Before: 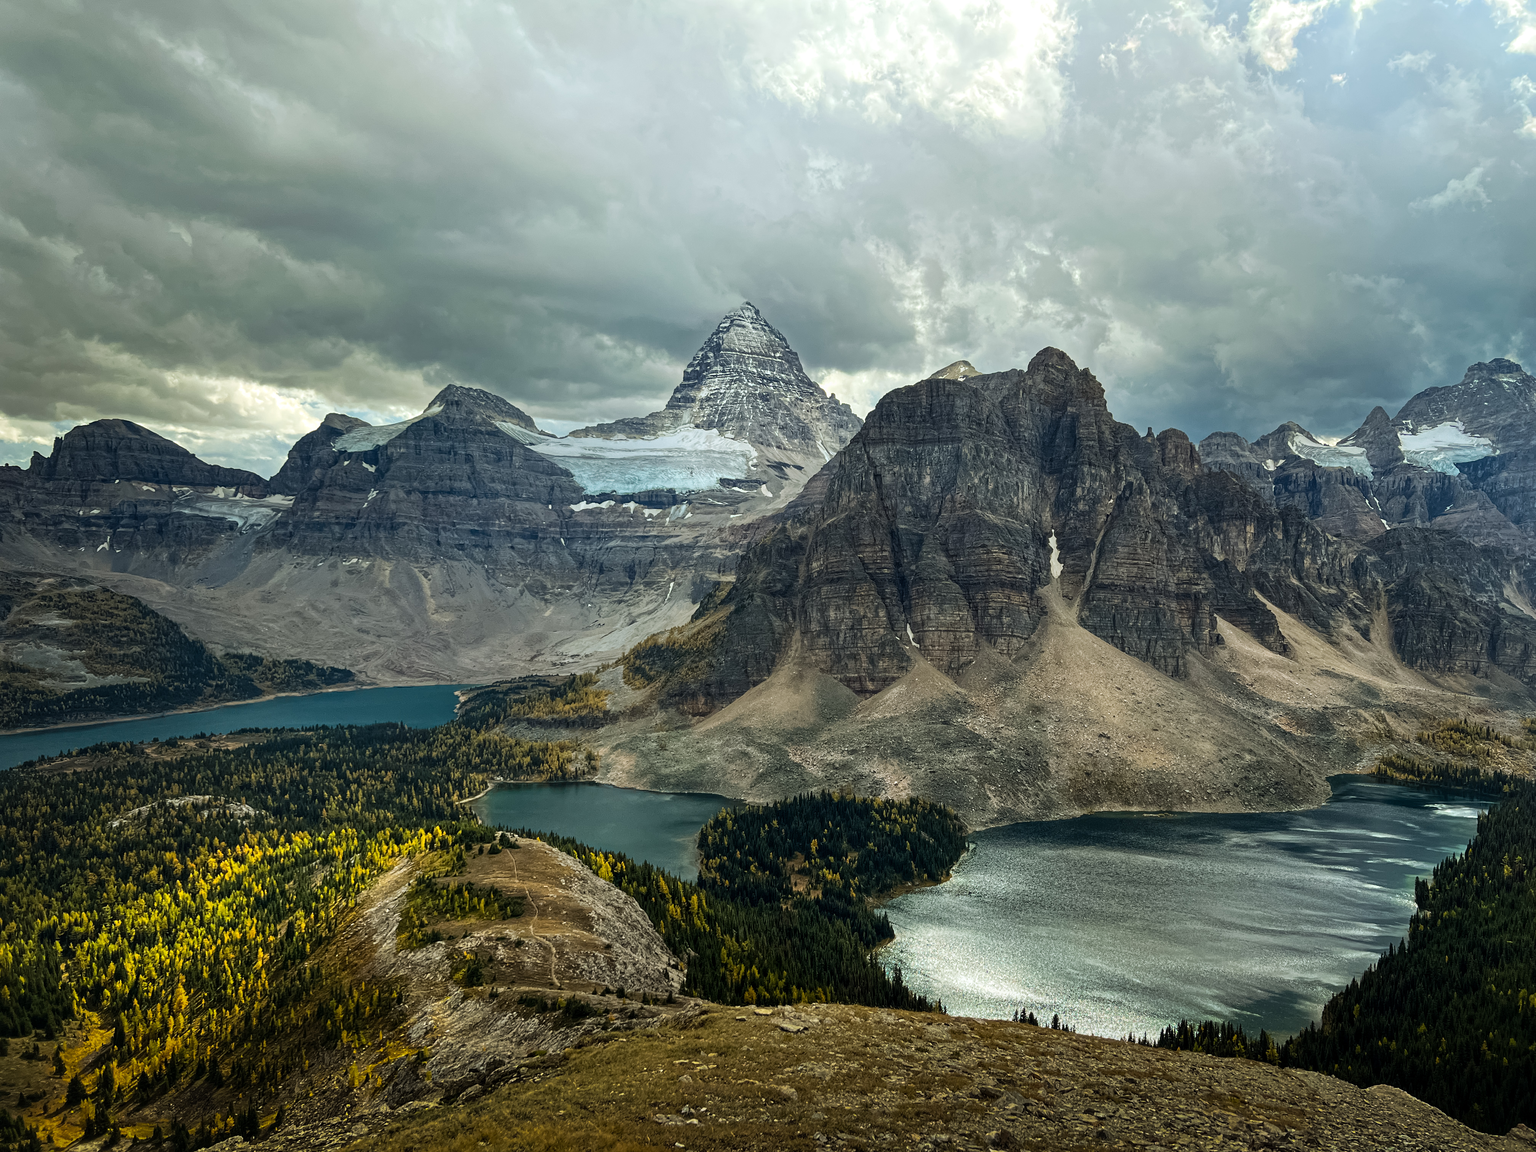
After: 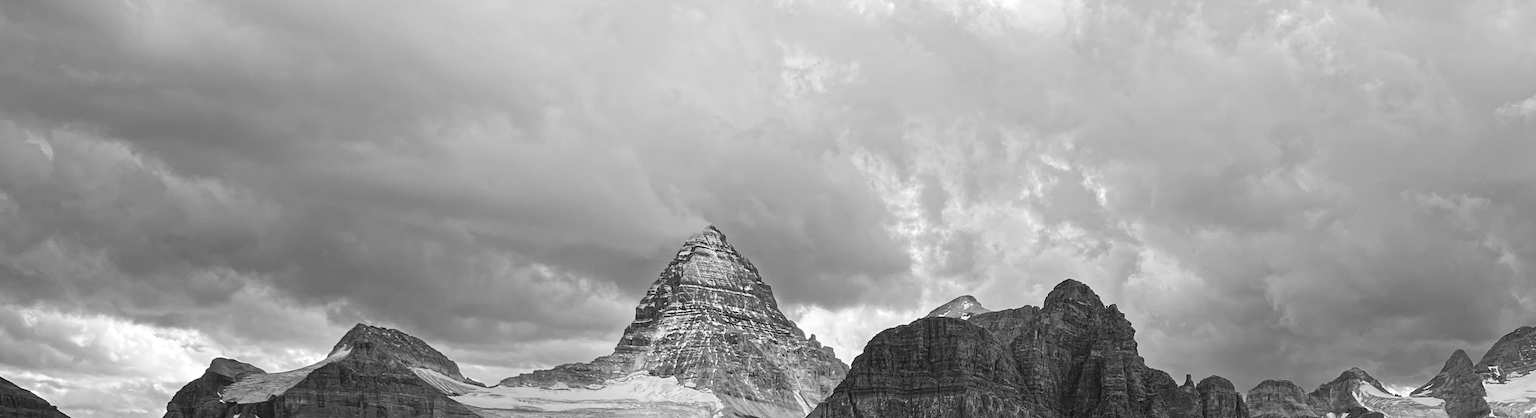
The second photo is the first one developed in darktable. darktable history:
contrast brightness saturation: saturation -0.993
crop and rotate: left 9.622%, top 9.696%, right 6.024%, bottom 59.627%
